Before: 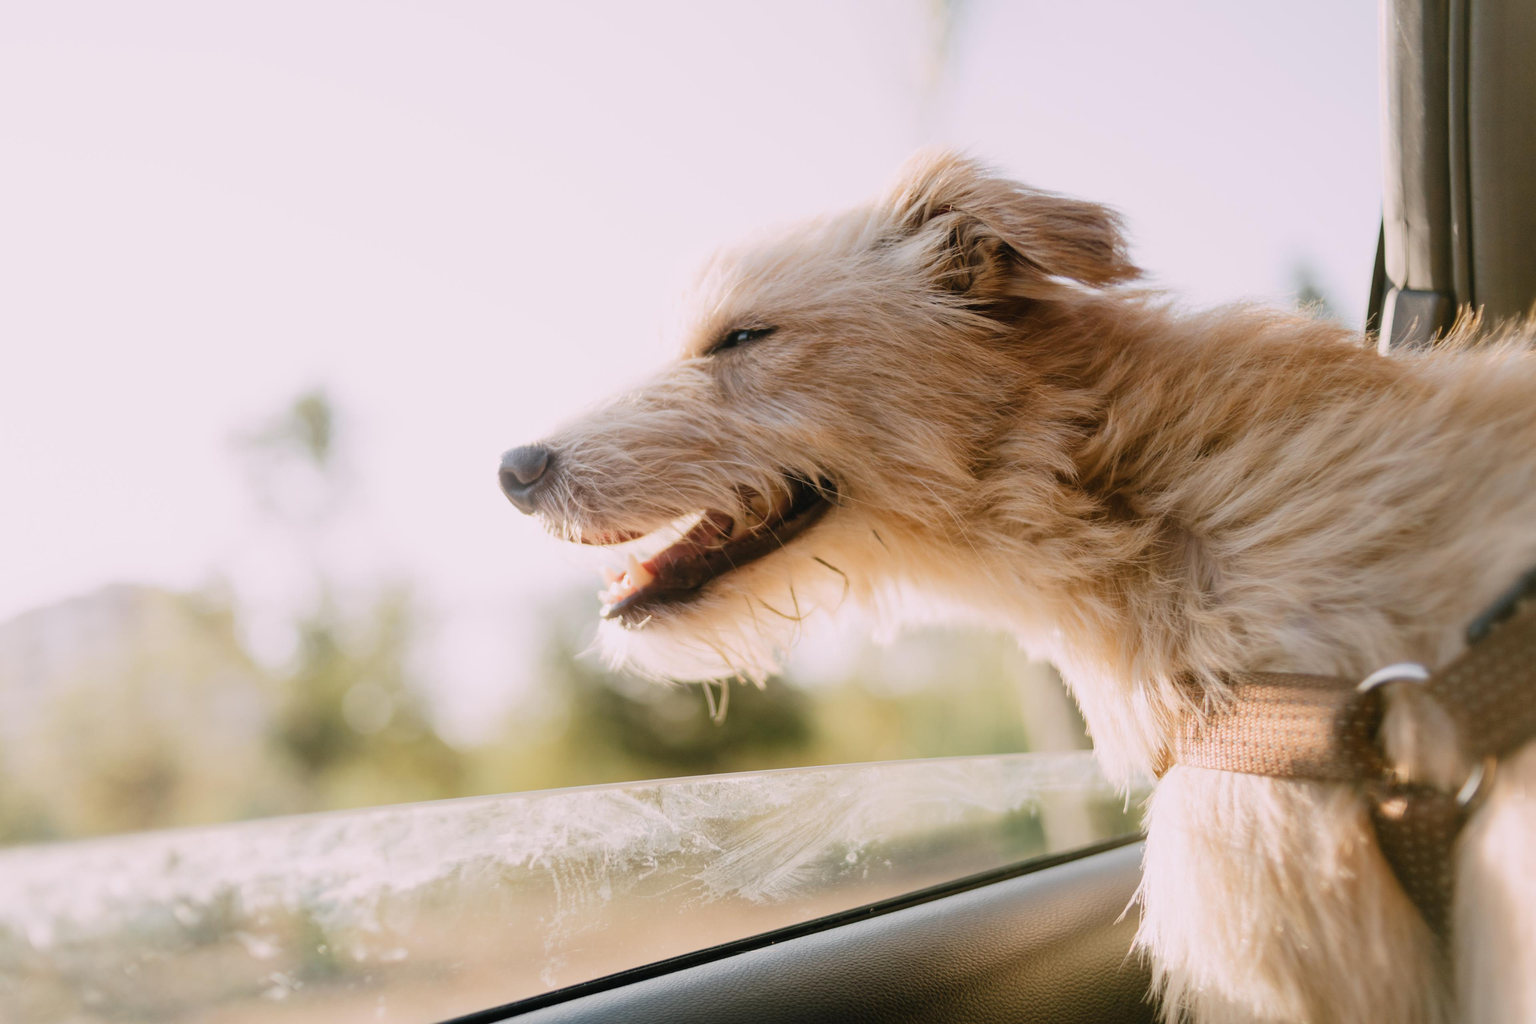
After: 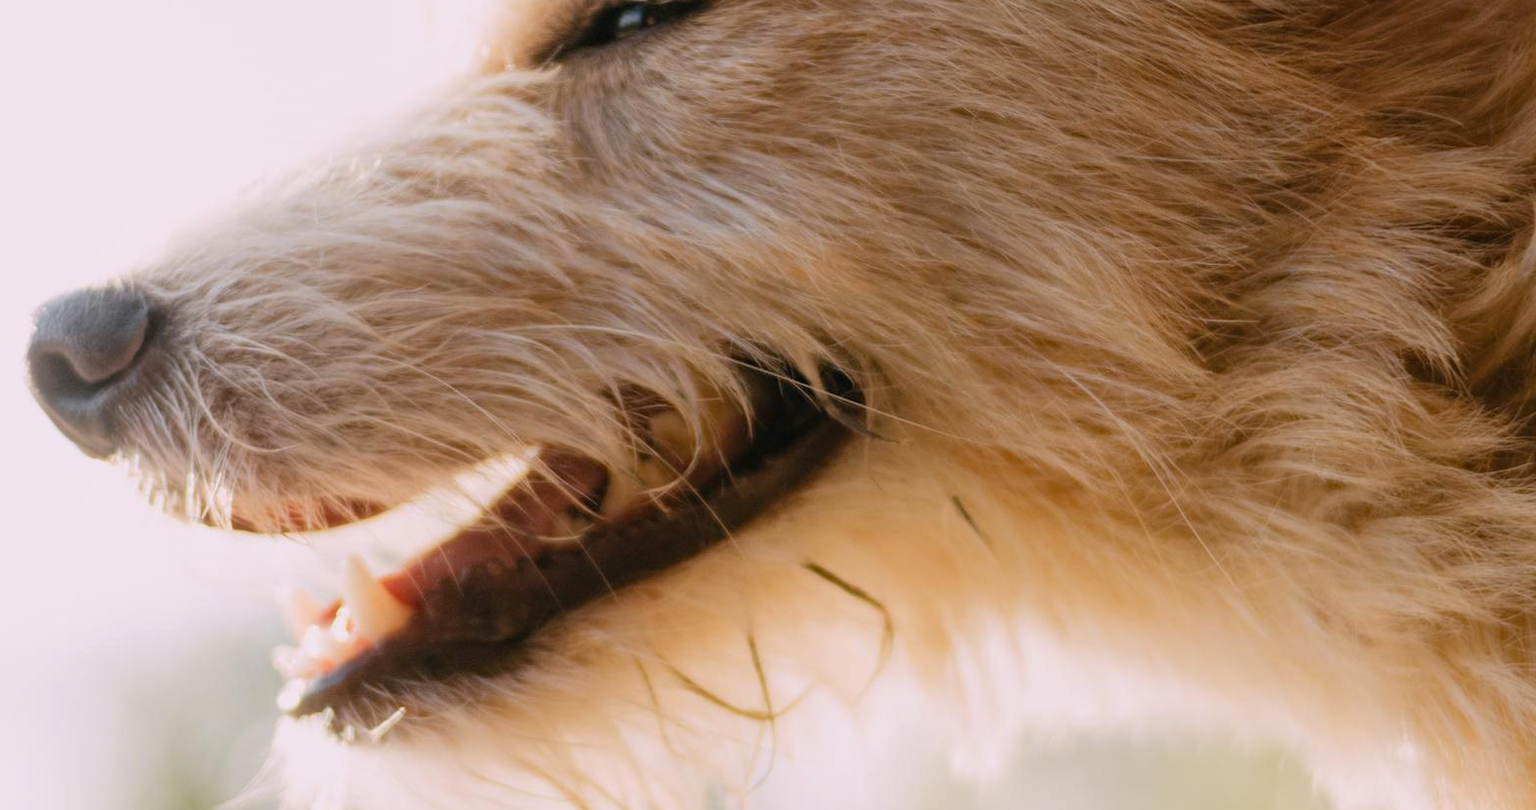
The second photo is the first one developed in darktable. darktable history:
crop: left 31.751%, top 32.172%, right 27.8%, bottom 35.83%
haze removal: on, module defaults
